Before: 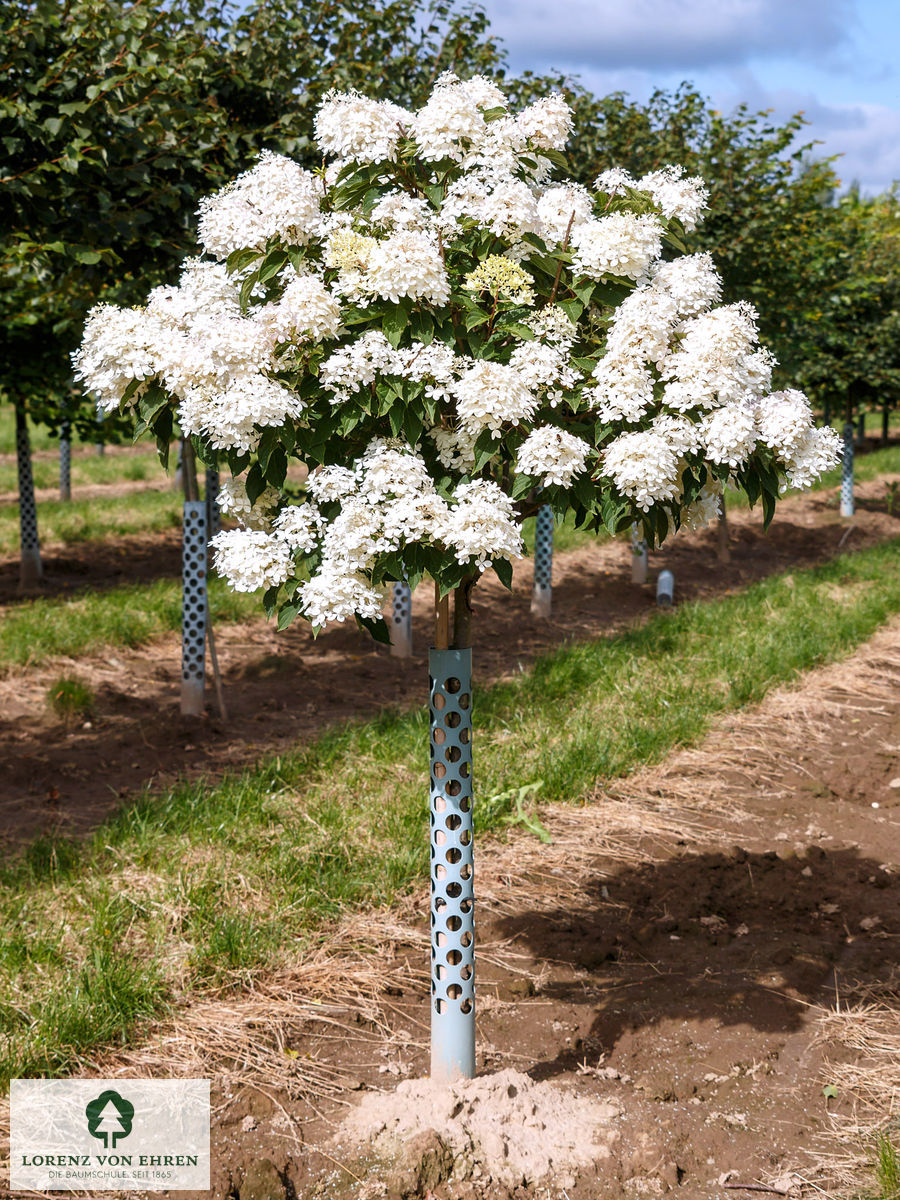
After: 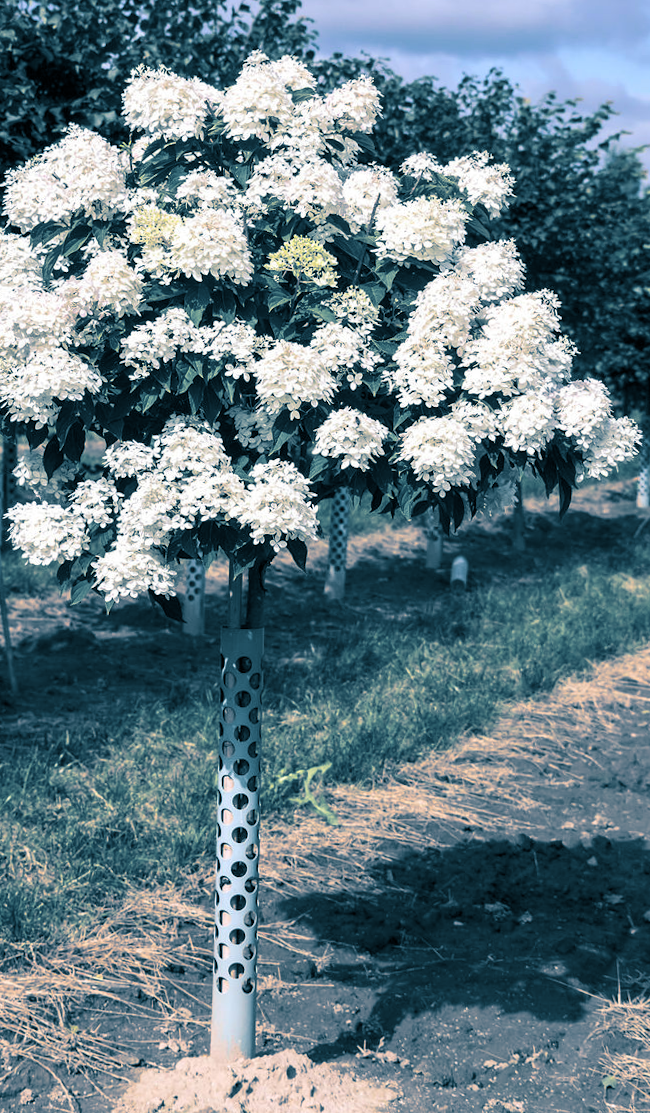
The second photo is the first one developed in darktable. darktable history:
split-toning: shadows › hue 212.4°, balance -70
crop and rotate: left 24.034%, top 2.838%, right 6.406%, bottom 6.299%
rotate and perspective: rotation 1.72°, automatic cropping off
